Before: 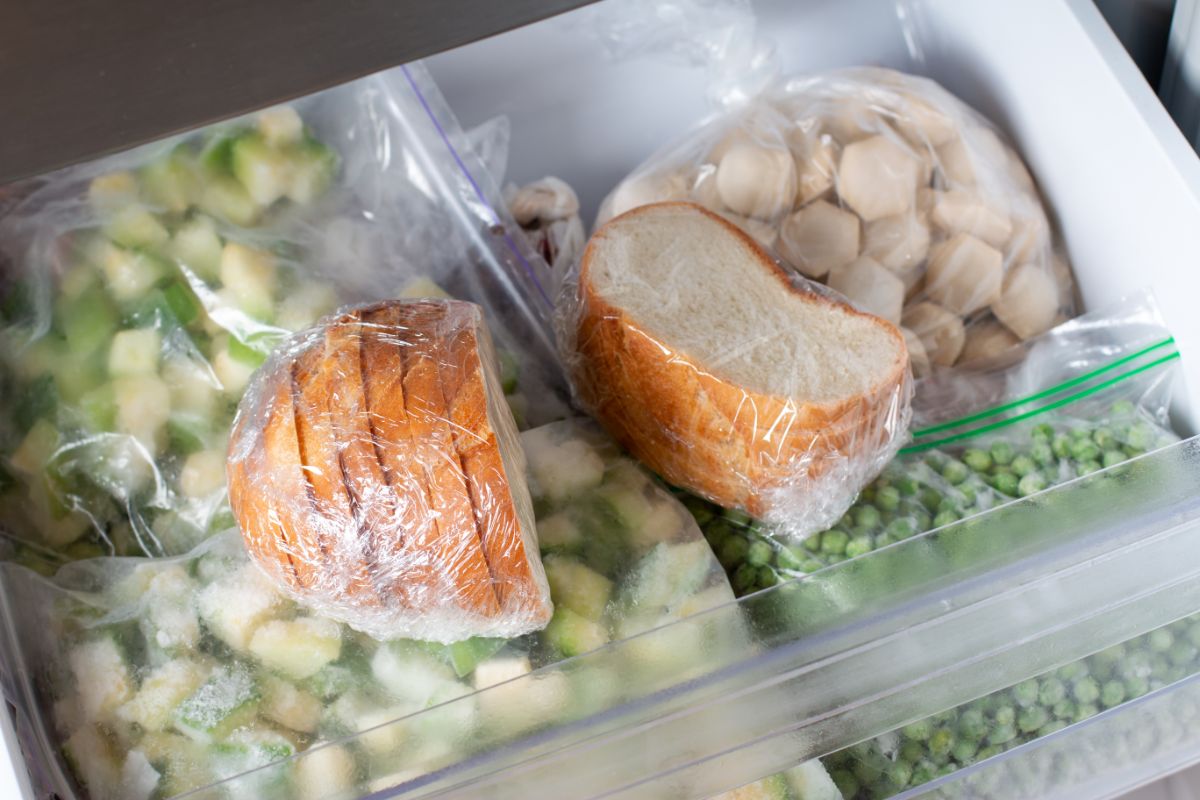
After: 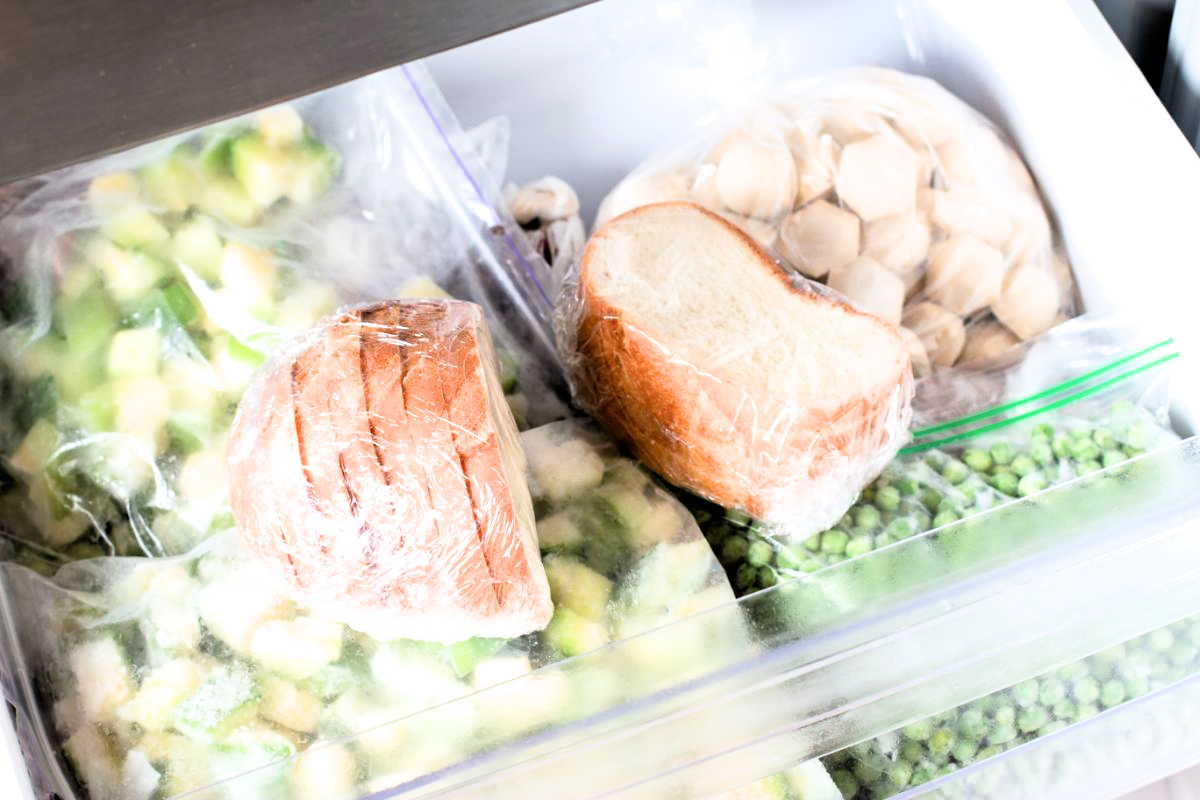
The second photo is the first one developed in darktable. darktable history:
exposure: black level correction 0, exposure 1.1 EV, compensate exposure bias true, compensate highlight preservation false
filmic rgb: black relative exposure -4 EV, white relative exposure 3 EV, hardness 3.02, contrast 1.5
